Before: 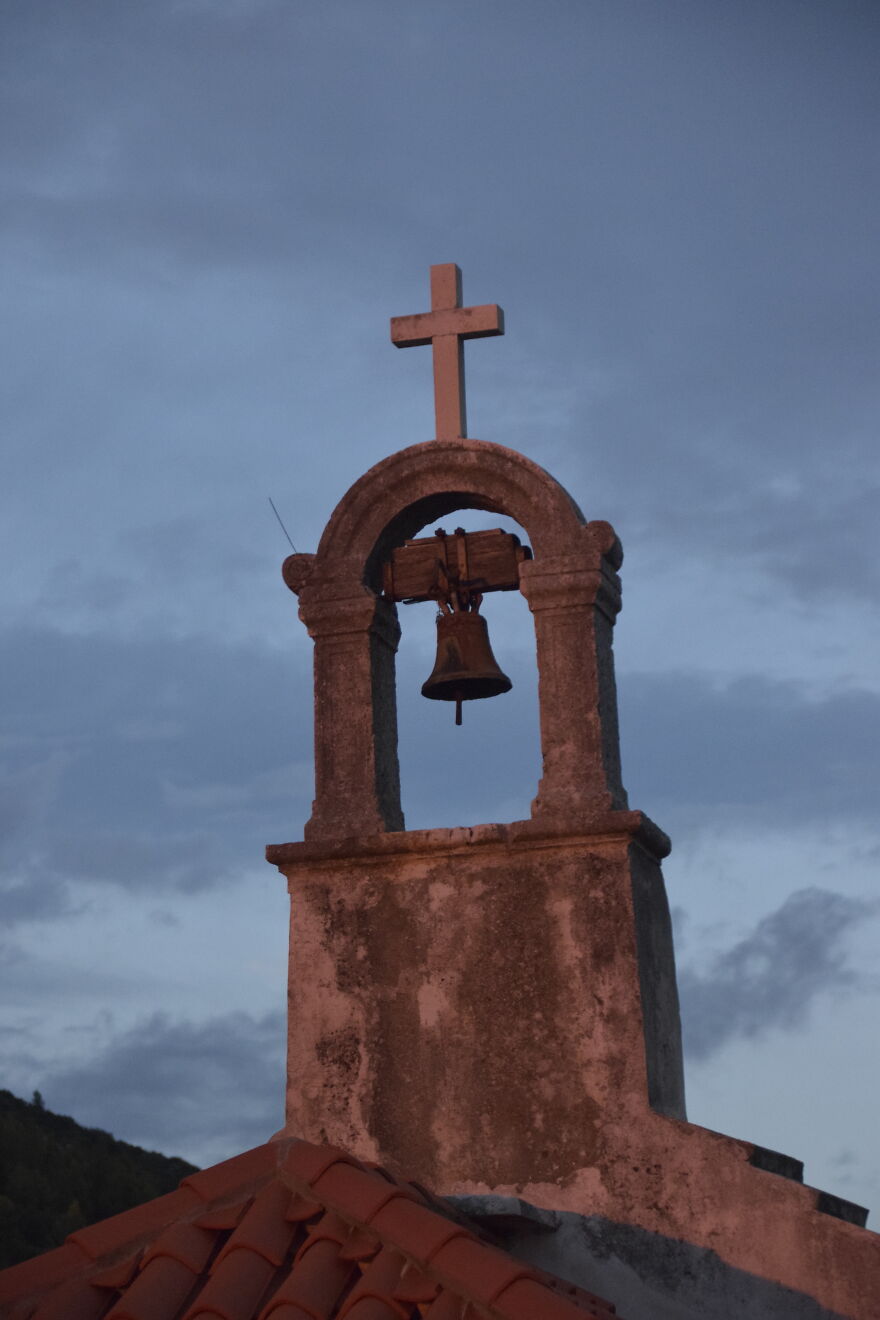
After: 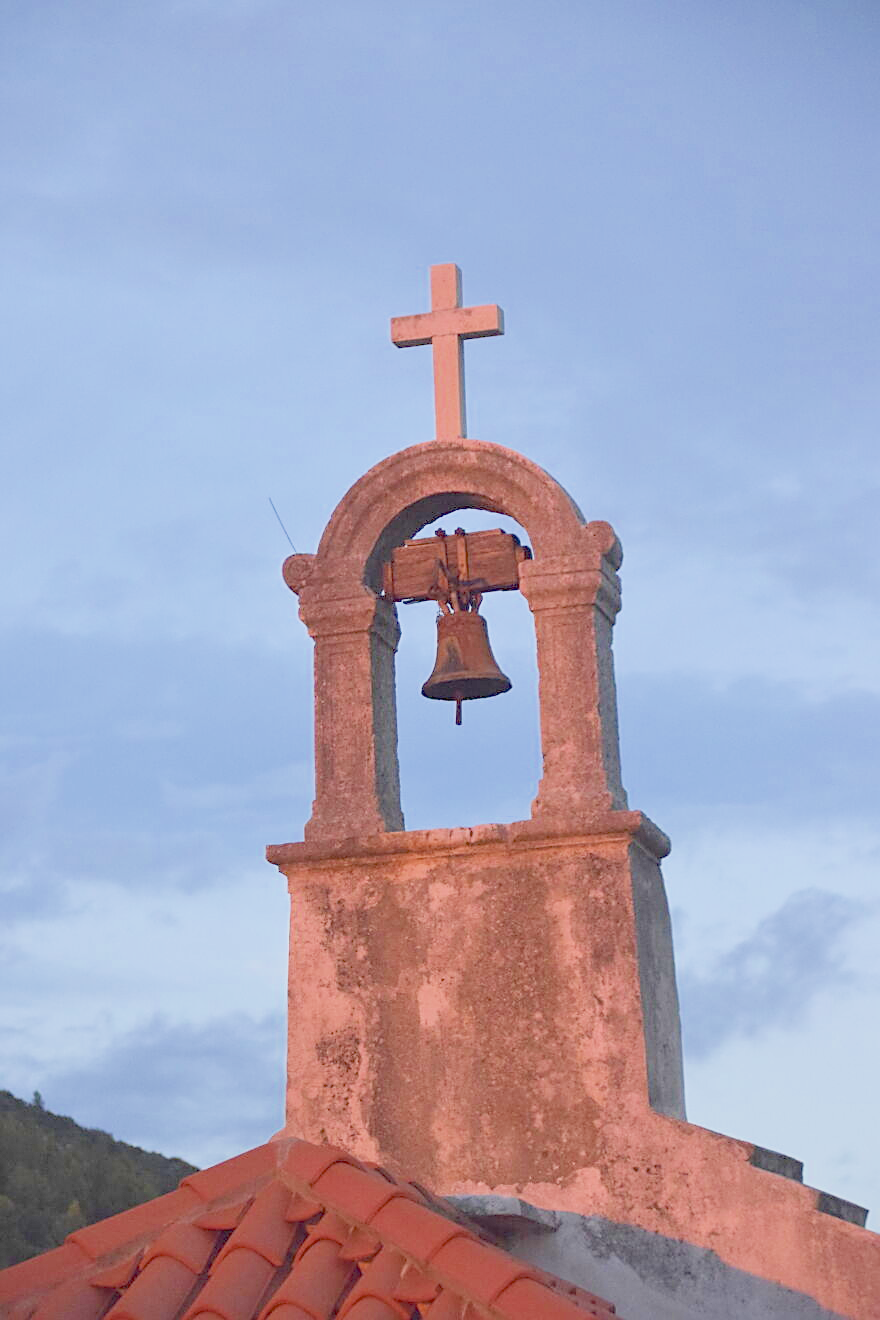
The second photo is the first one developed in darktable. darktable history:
sharpen: on, module defaults
filmic rgb: middle gray luminance 2.5%, black relative exposure -10 EV, white relative exposure 7 EV, threshold 6 EV, dynamic range scaling 10%, target black luminance 0%, hardness 3.19, latitude 44.39%, contrast 0.682, highlights saturation mix 5%, shadows ↔ highlights balance 13.63%, add noise in highlights 0, color science v3 (2019), use custom middle-gray values true, iterations of high-quality reconstruction 0, contrast in highlights soft, enable highlight reconstruction true
